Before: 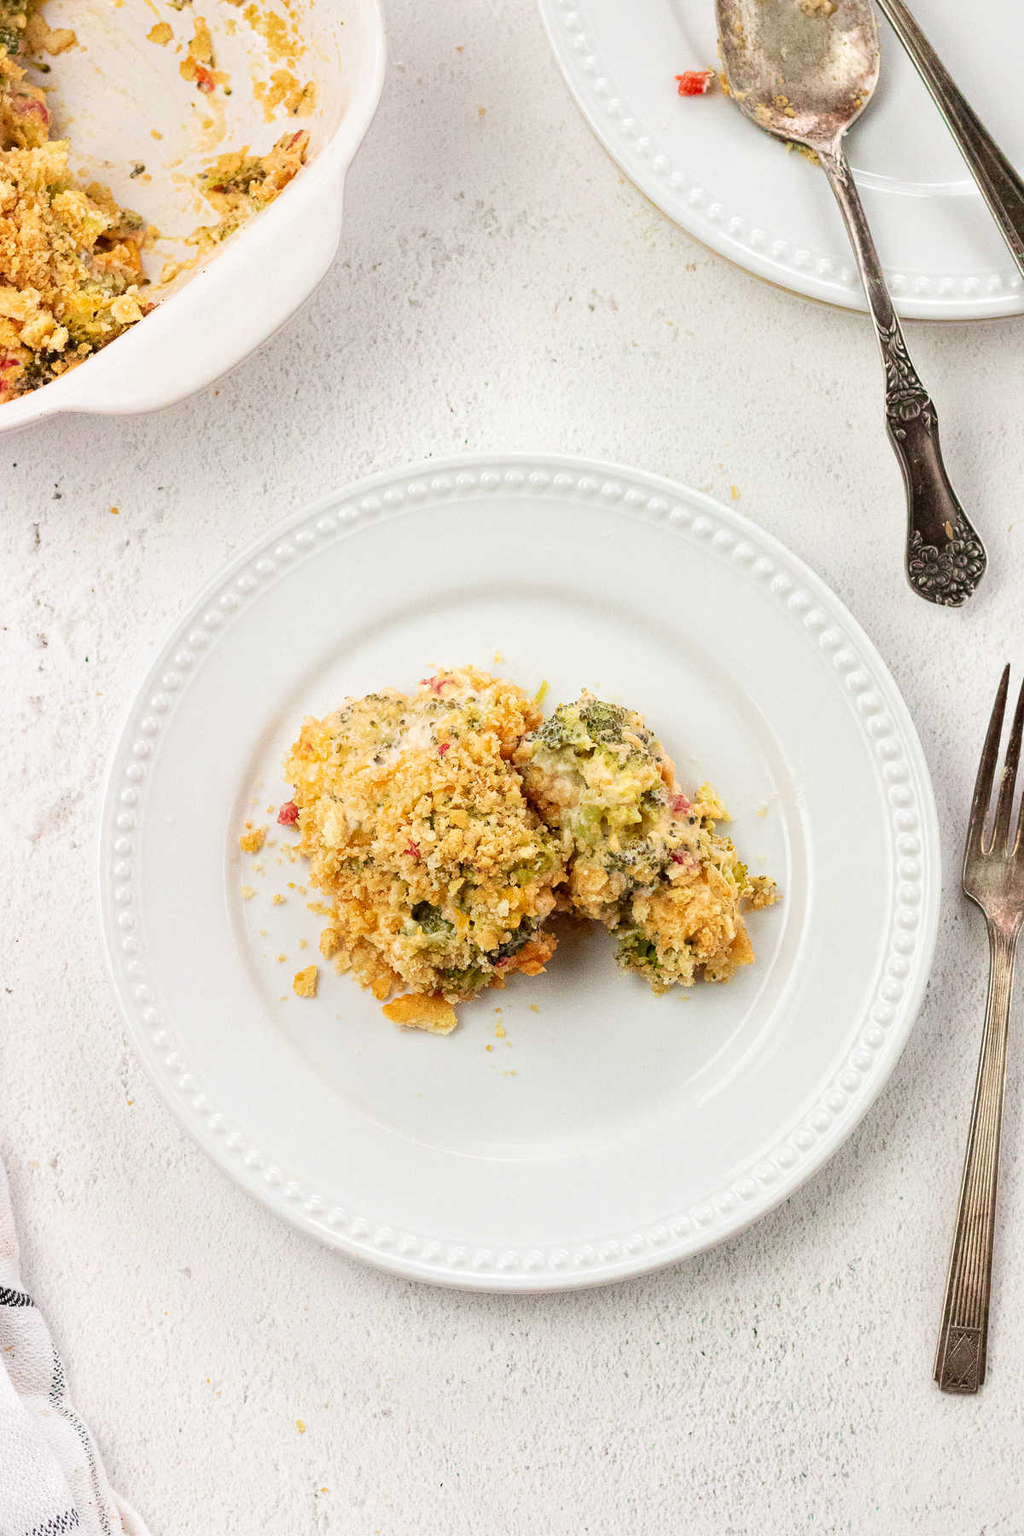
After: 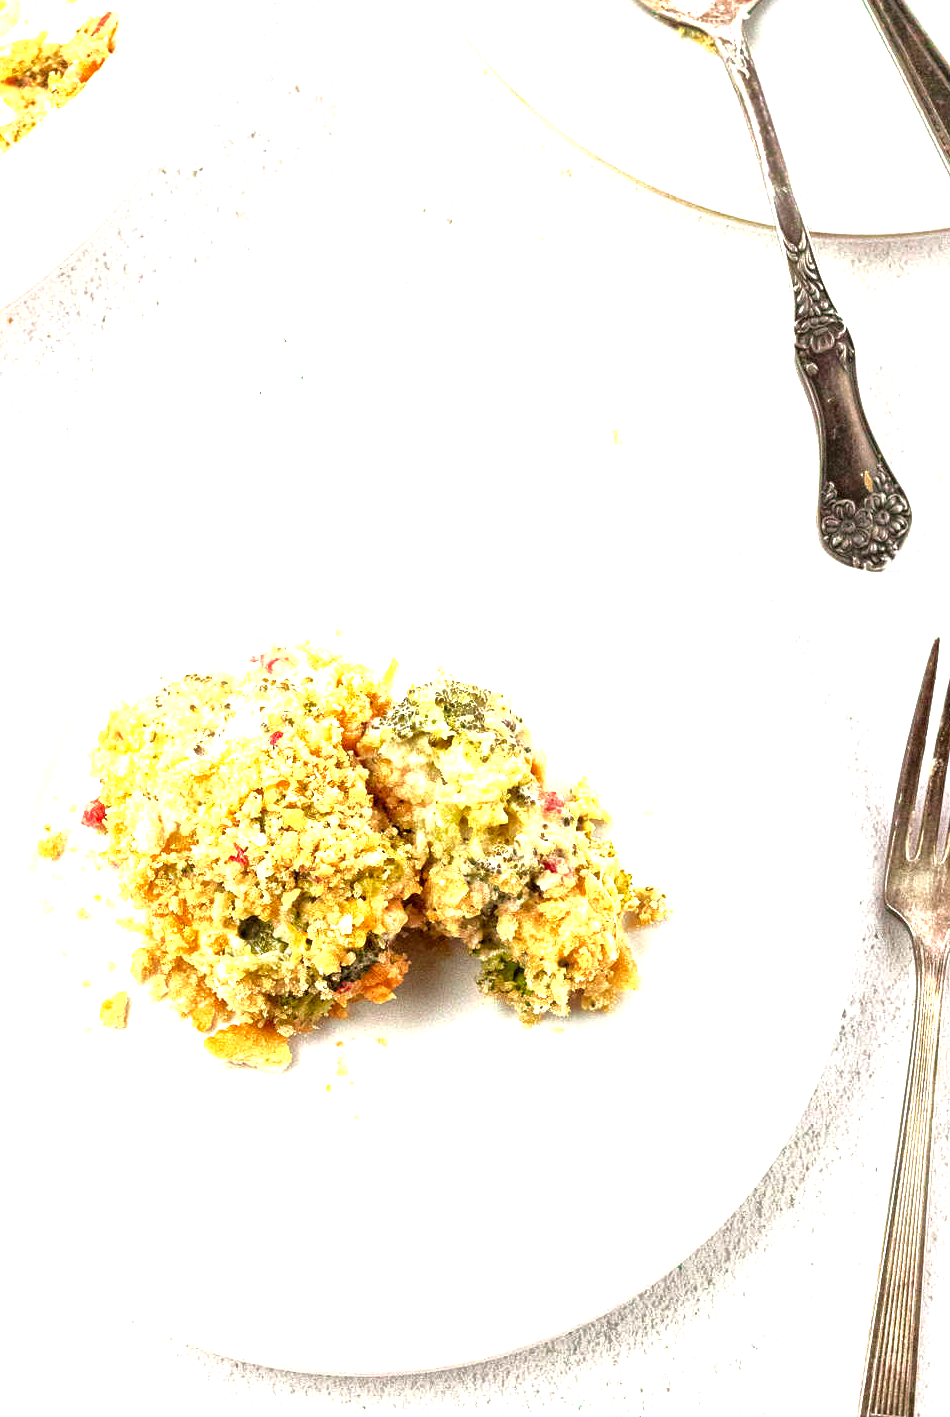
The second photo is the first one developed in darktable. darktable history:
crop and rotate: left 20.405%, top 7.815%, right 0.371%, bottom 13.413%
local contrast: mode bilateral grid, contrast 20, coarseness 51, detail 173%, midtone range 0.2
exposure: black level correction 0, exposure 1.106 EV, compensate highlight preservation false
